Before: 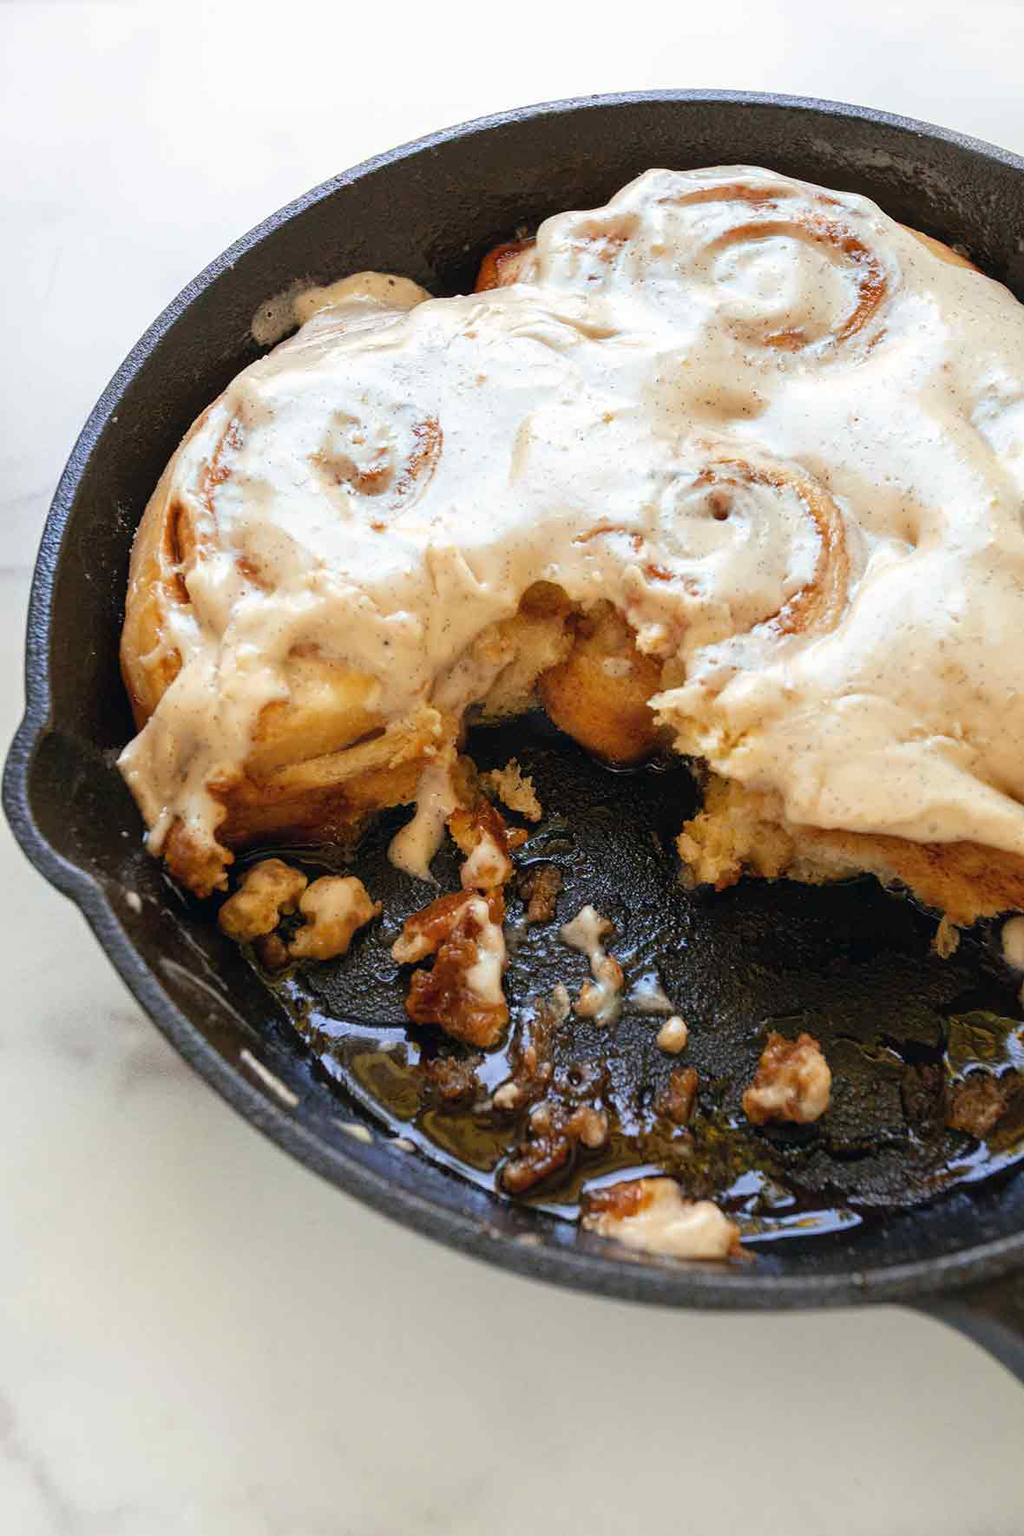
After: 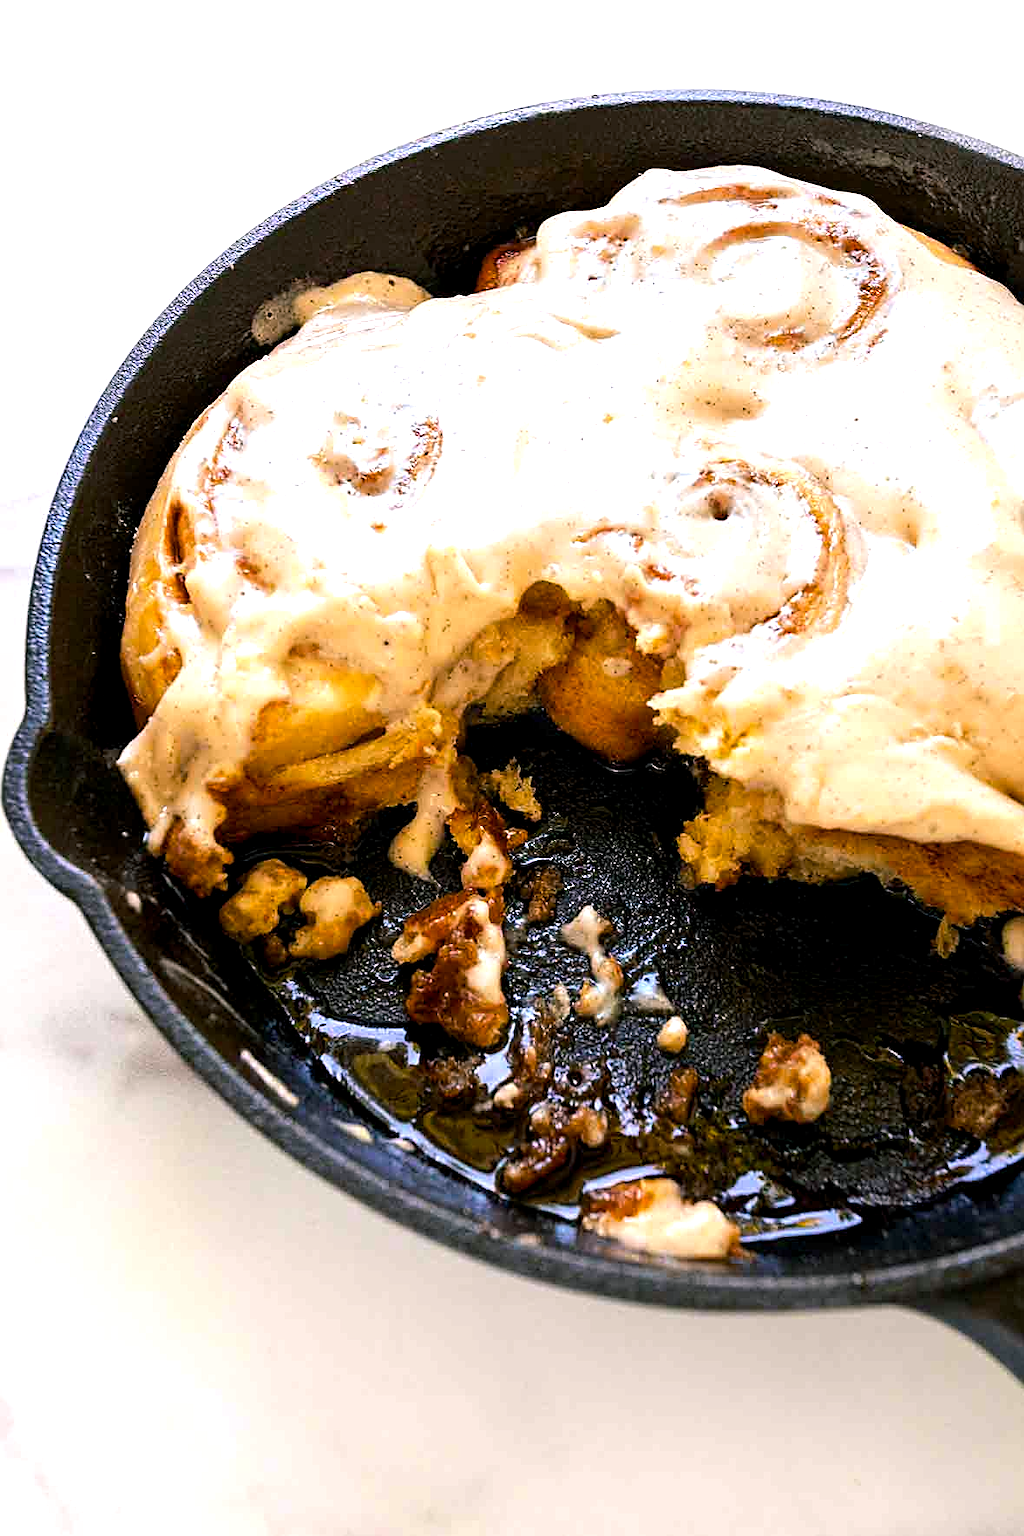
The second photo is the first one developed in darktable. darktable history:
color balance rgb: shadows lift › chroma 2%, shadows lift › hue 217.2°, power › chroma 0.25%, power › hue 60°, highlights gain › chroma 1.5%, highlights gain › hue 309.6°, global offset › luminance -0.5%, perceptual saturation grading › global saturation 15%, global vibrance 20%
sharpen: on, module defaults
tone equalizer: -8 EV -0.75 EV, -7 EV -0.7 EV, -6 EV -0.6 EV, -5 EV -0.4 EV, -3 EV 0.4 EV, -2 EV 0.6 EV, -1 EV 0.7 EV, +0 EV 0.75 EV, edges refinement/feathering 500, mask exposure compensation -1.57 EV, preserve details no
